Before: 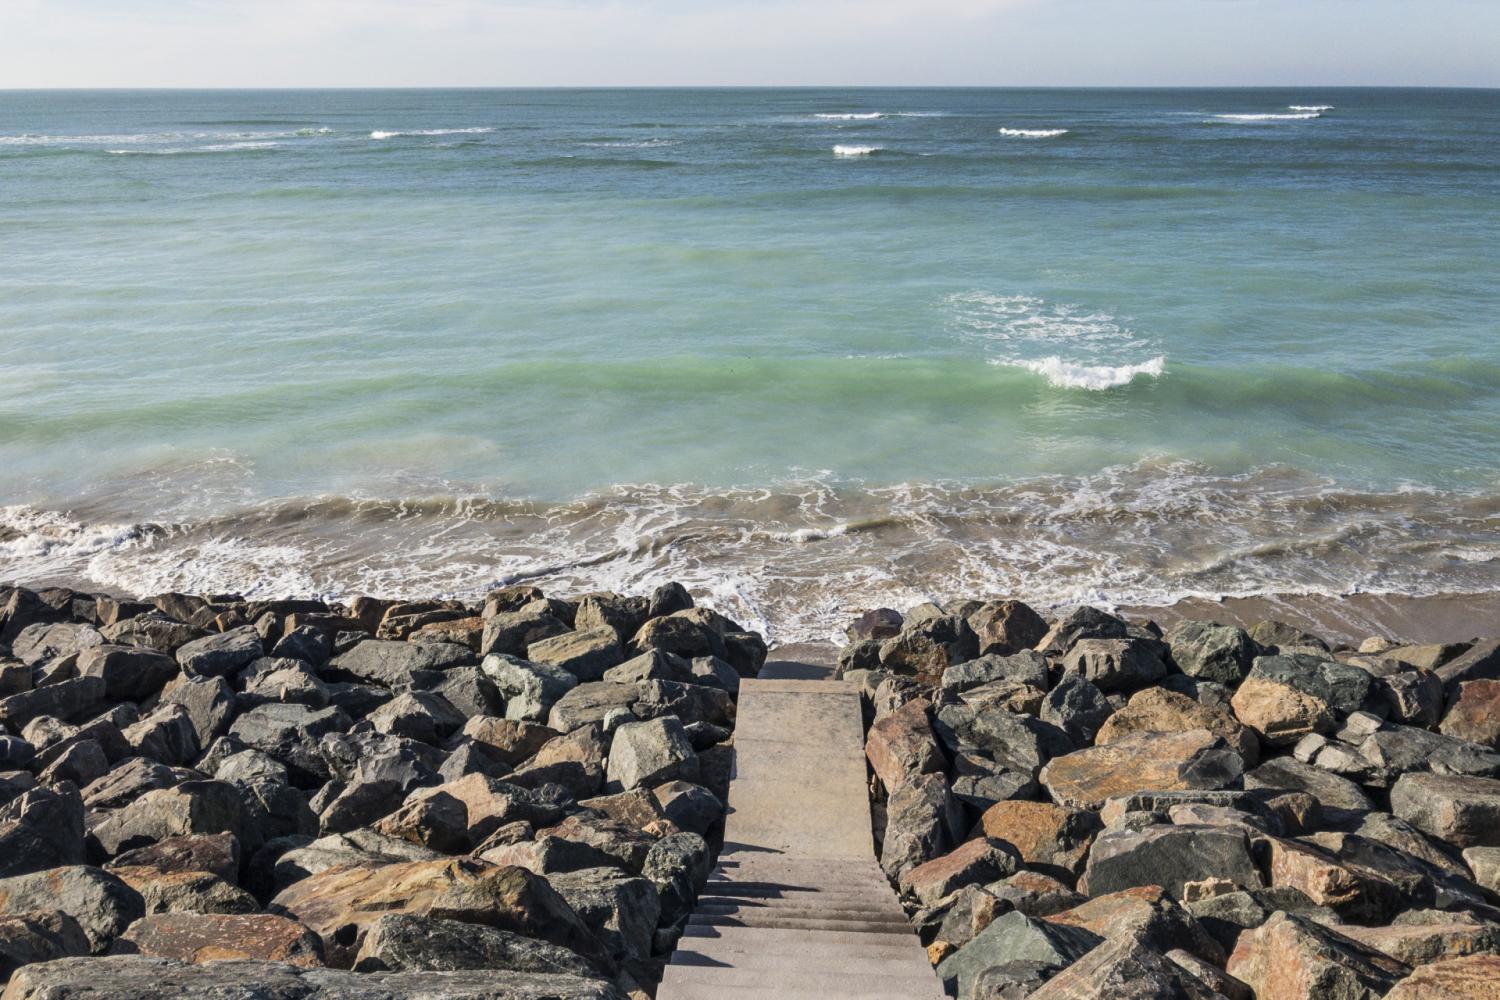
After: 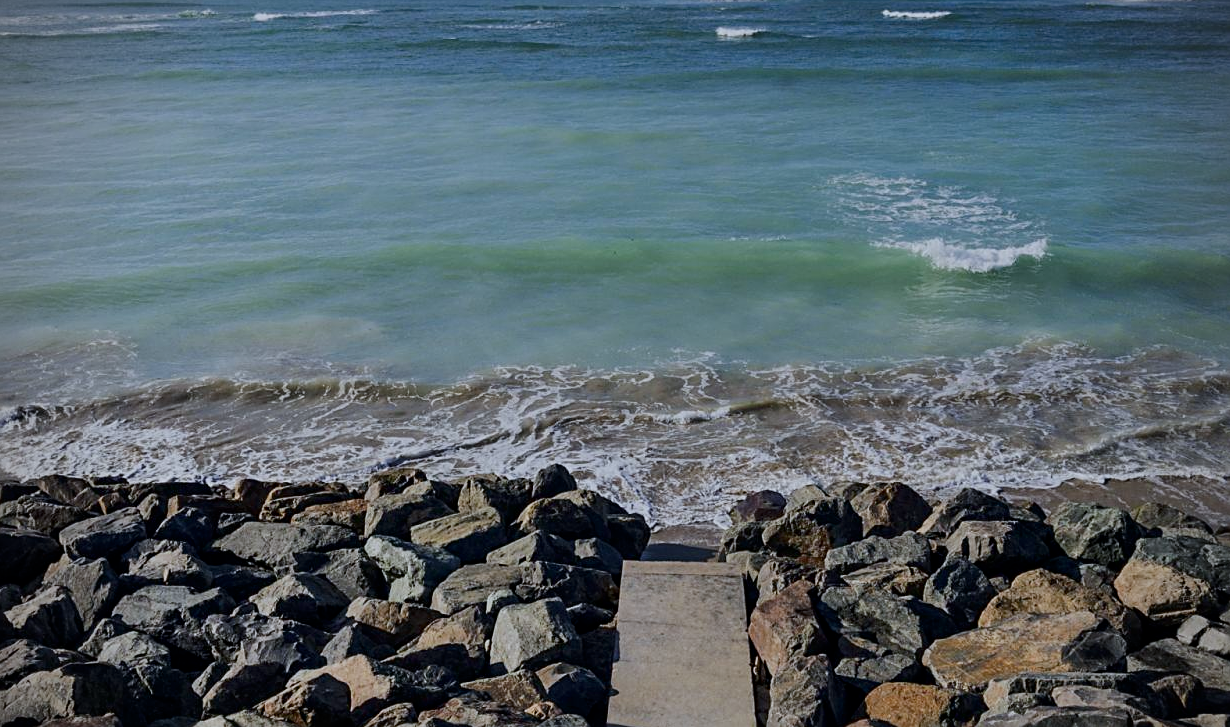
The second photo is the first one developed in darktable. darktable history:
white balance: red 0.954, blue 1.079
crop: left 7.856%, top 11.836%, right 10.12%, bottom 15.387%
sharpen: on, module defaults
contrast brightness saturation: brightness -0.25, saturation 0.2
filmic rgb: hardness 4.17, contrast 0.921
shadows and highlights: shadows 37.27, highlights -28.18, soften with gaussian
vignetting: unbound false
